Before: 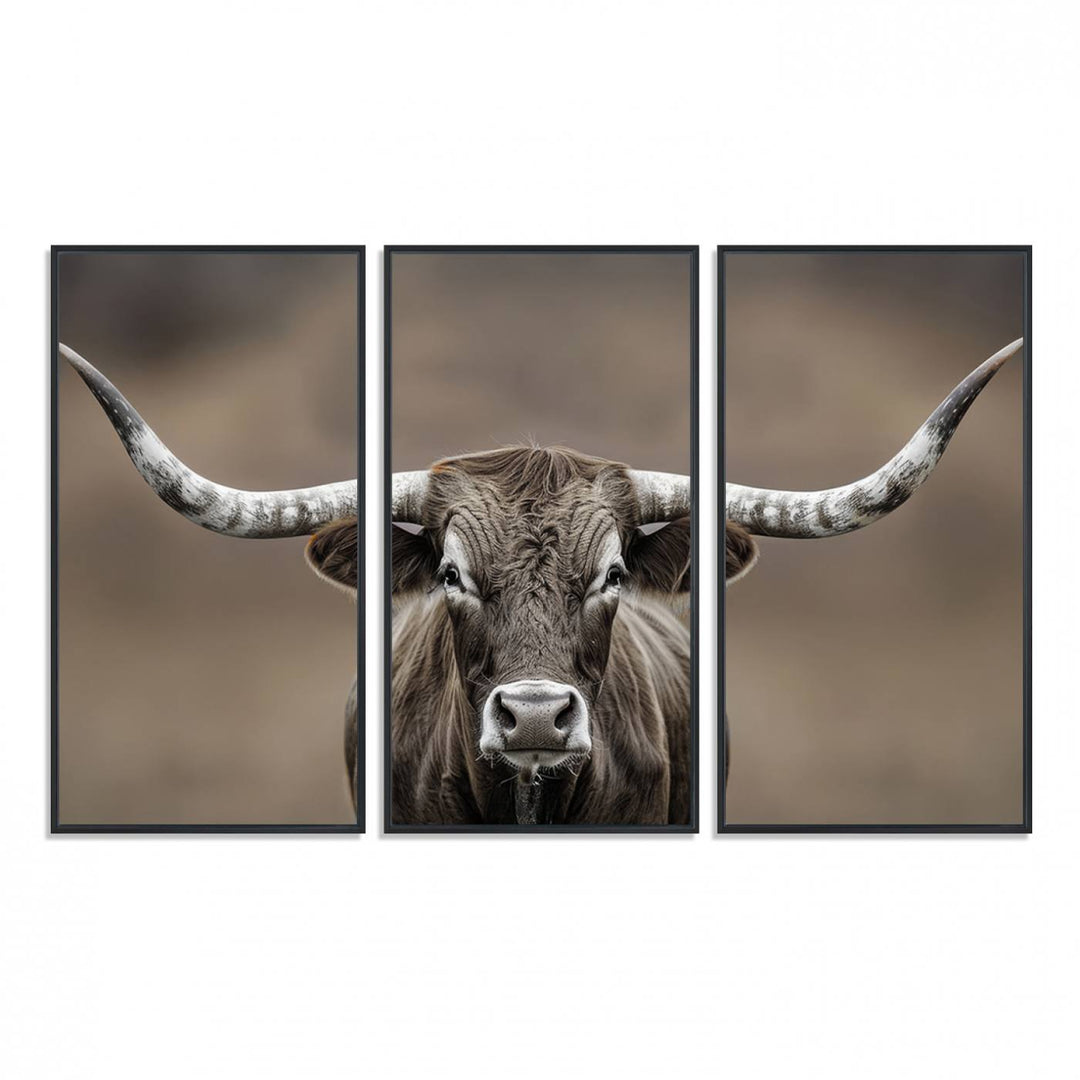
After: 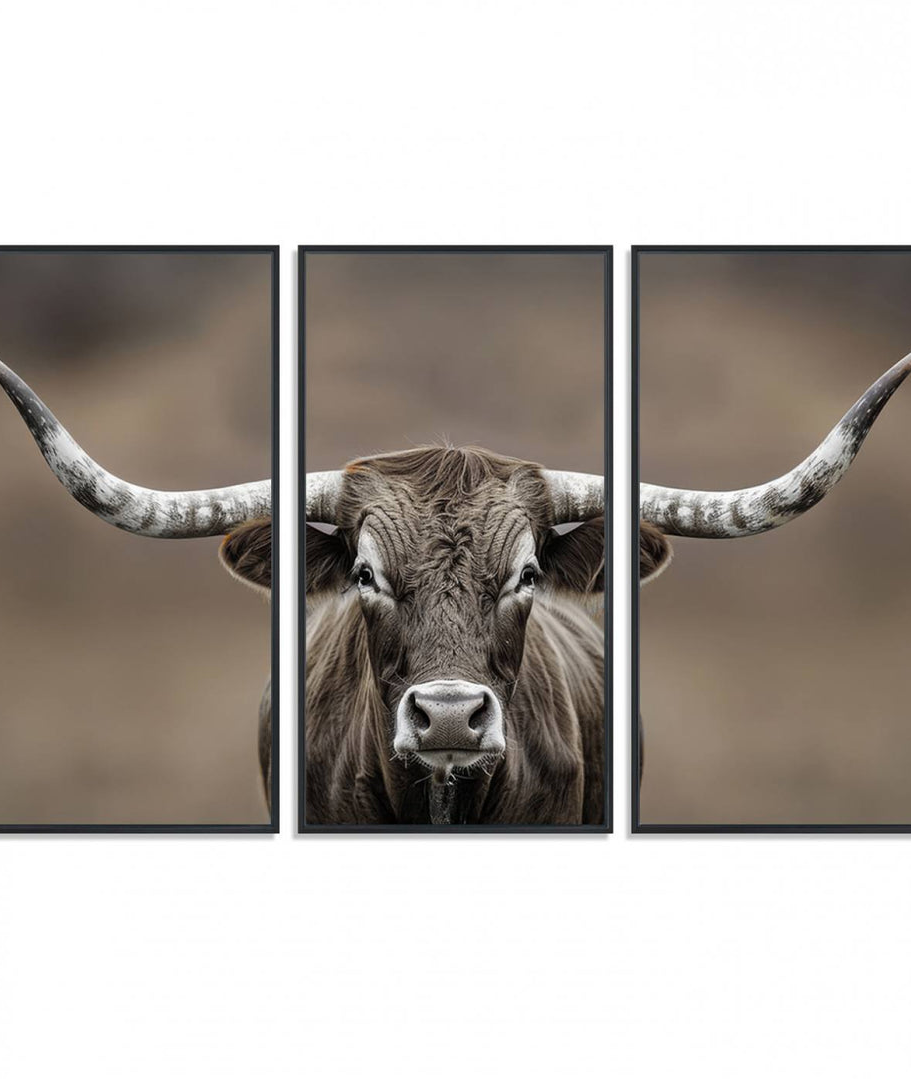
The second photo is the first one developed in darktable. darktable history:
crop: left 8.05%, right 7.519%
